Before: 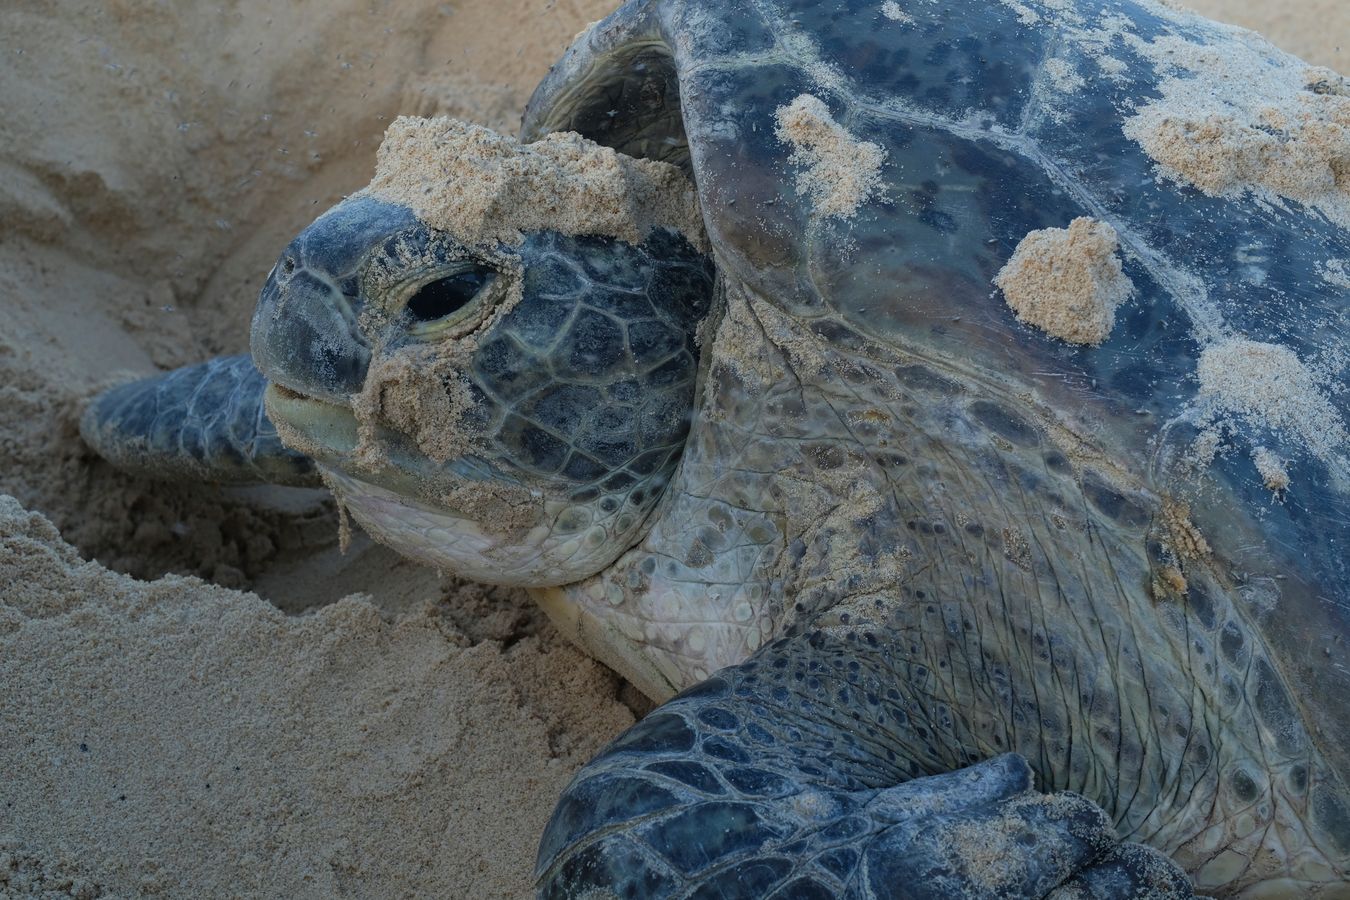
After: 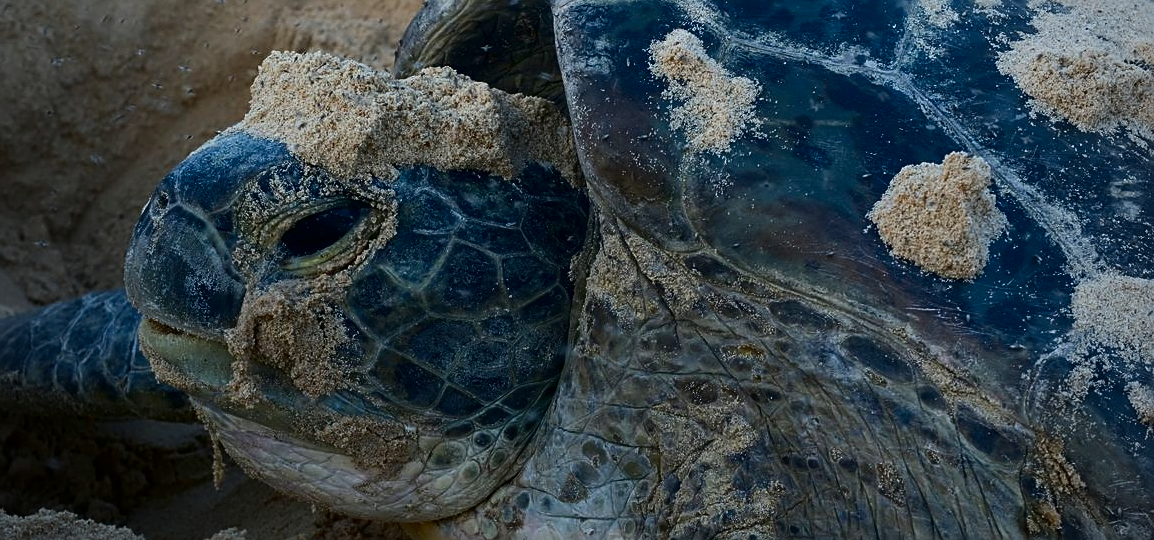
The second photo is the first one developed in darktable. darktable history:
vignetting: fall-off start 71.45%
crop and rotate: left 9.443%, top 7.24%, right 5.023%, bottom 32.675%
sharpen: on, module defaults
contrast brightness saturation: contrast 0.218, brightness -0.191, saturation 0.236
